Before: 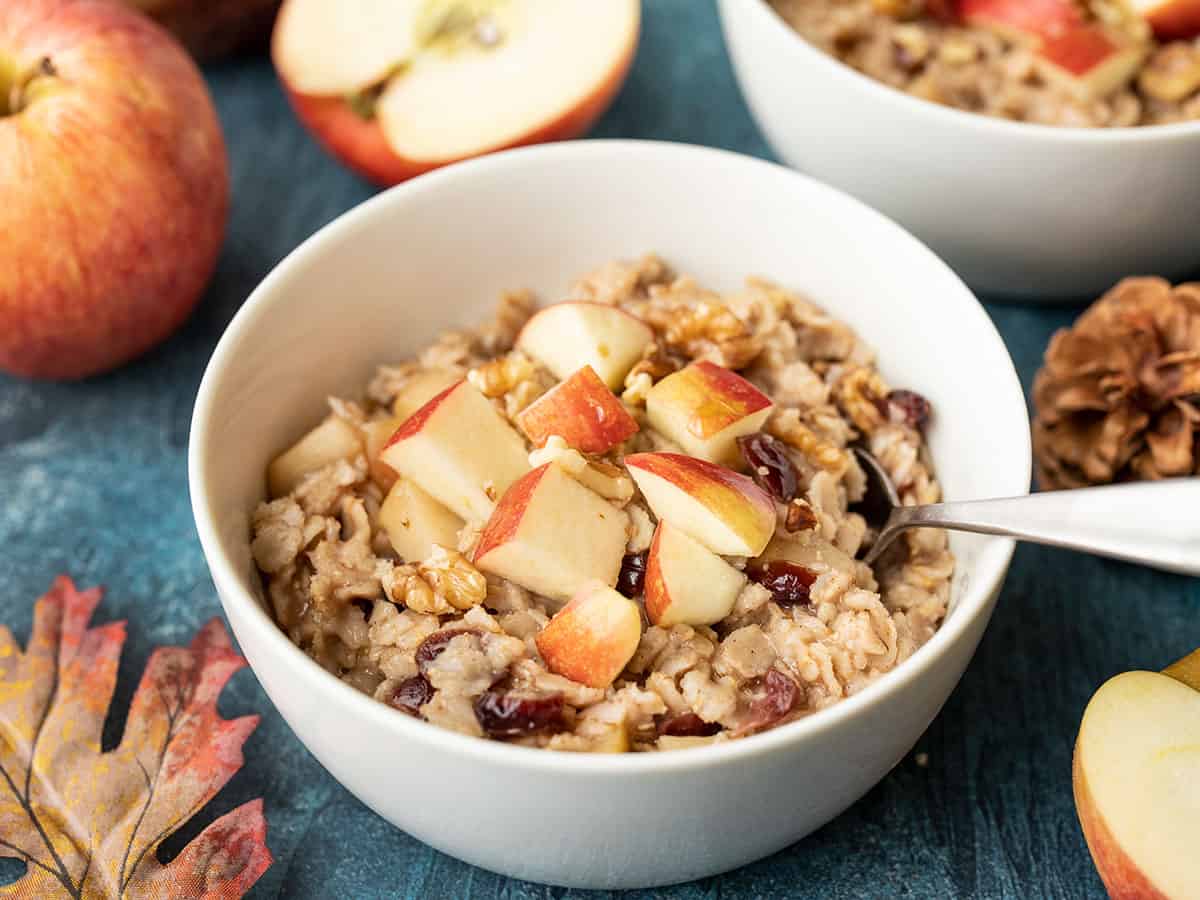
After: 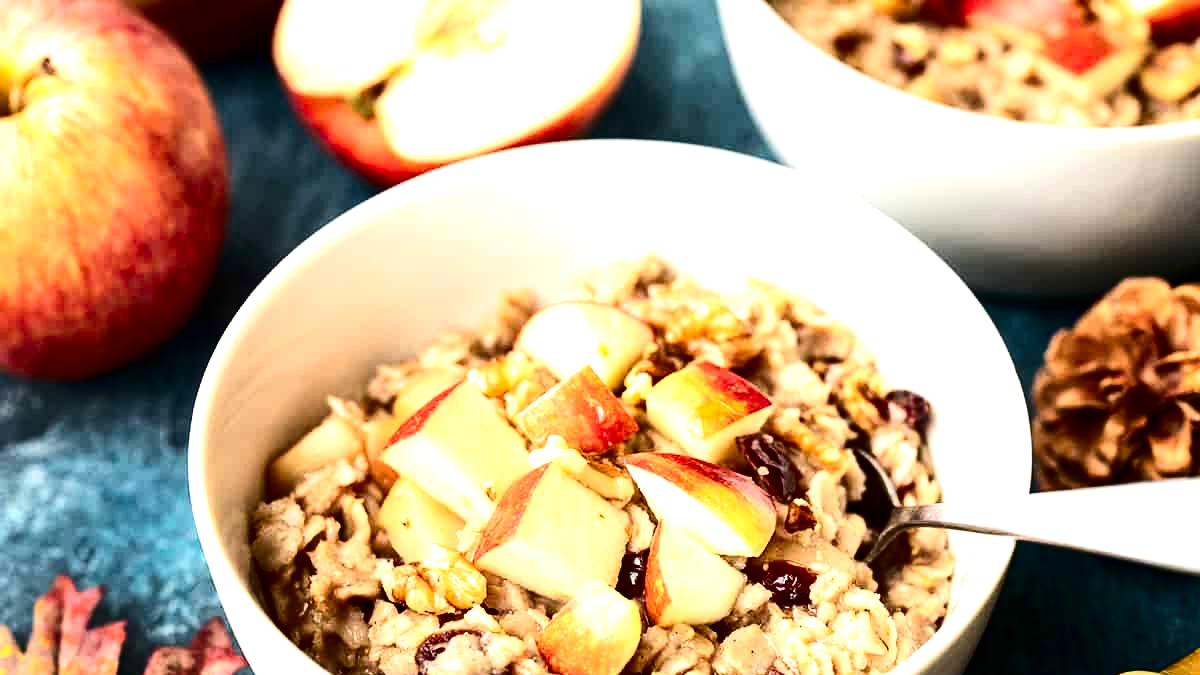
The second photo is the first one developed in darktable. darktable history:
contrast brightness saturation: contrast 0.235, brightness -0.243, saturation 0.139
tone equalizer: -8 EV -0.381 EV, -7 EV -0.371 EV, -6 EV -0.347 EV, -5 EV -0.223 EV, -3 EV 0.24 EV, -2 EV 0.36 EV, -1 EV 0.366 EV, +0 EV 0.399 EV, edges refinement/feathering 500, mask exposure compensation -1.57 EV, preserve details no
exposure: black level correction -0.002, exposure 0.54 EV, compensate highlight preservation false
crop: bottom 24.99%
